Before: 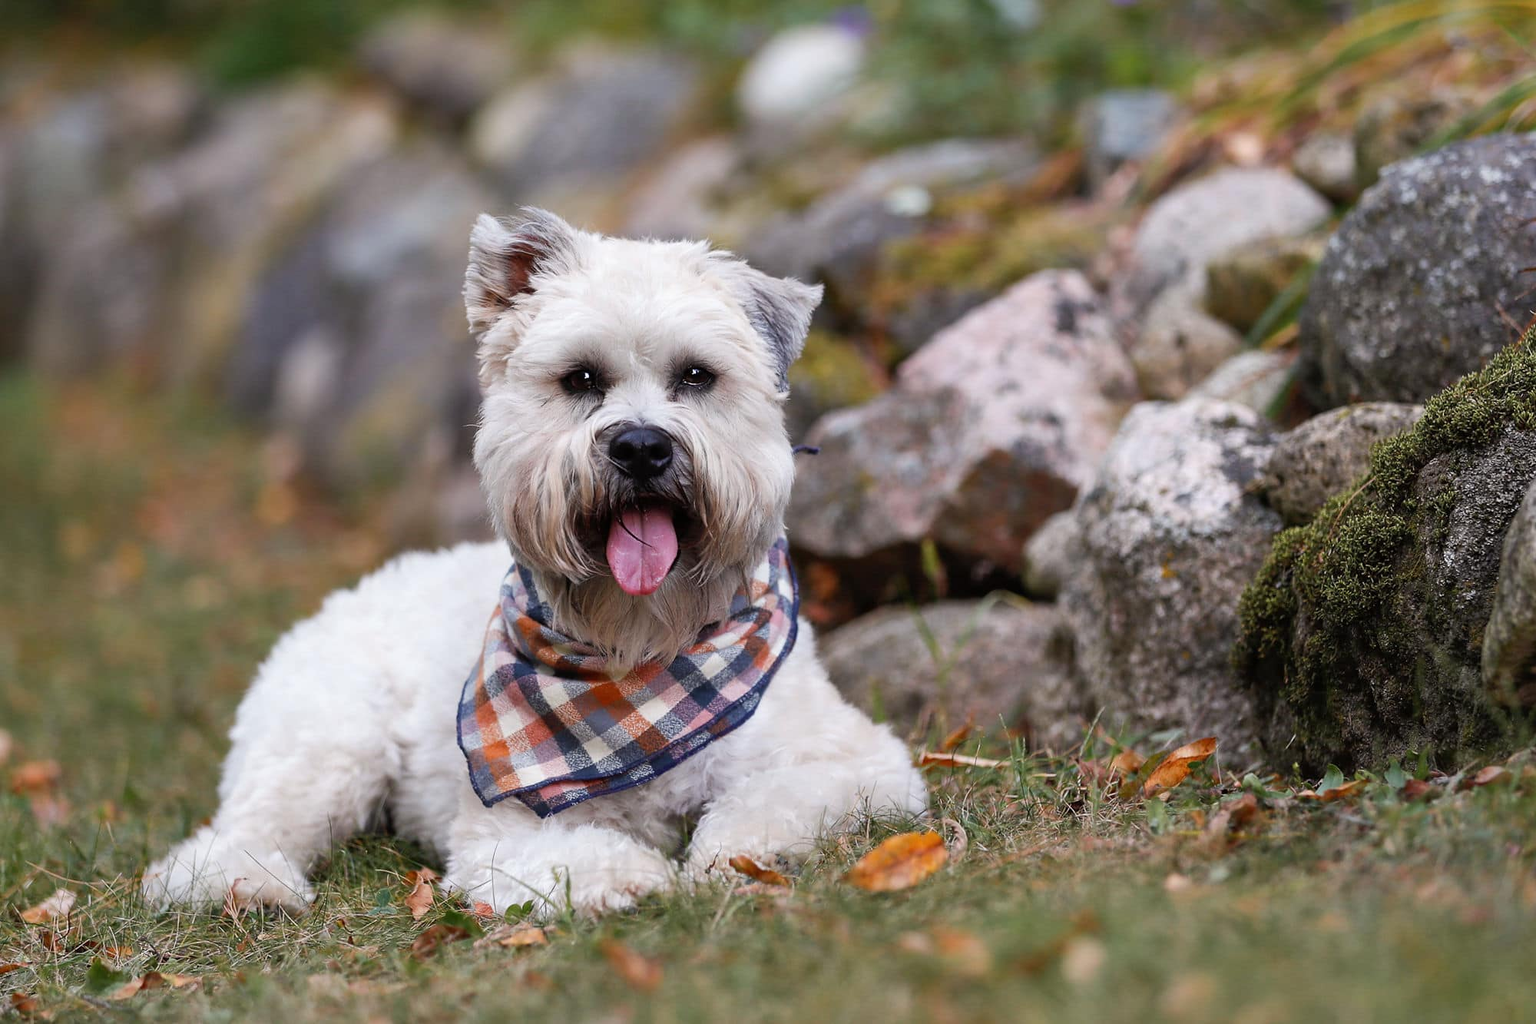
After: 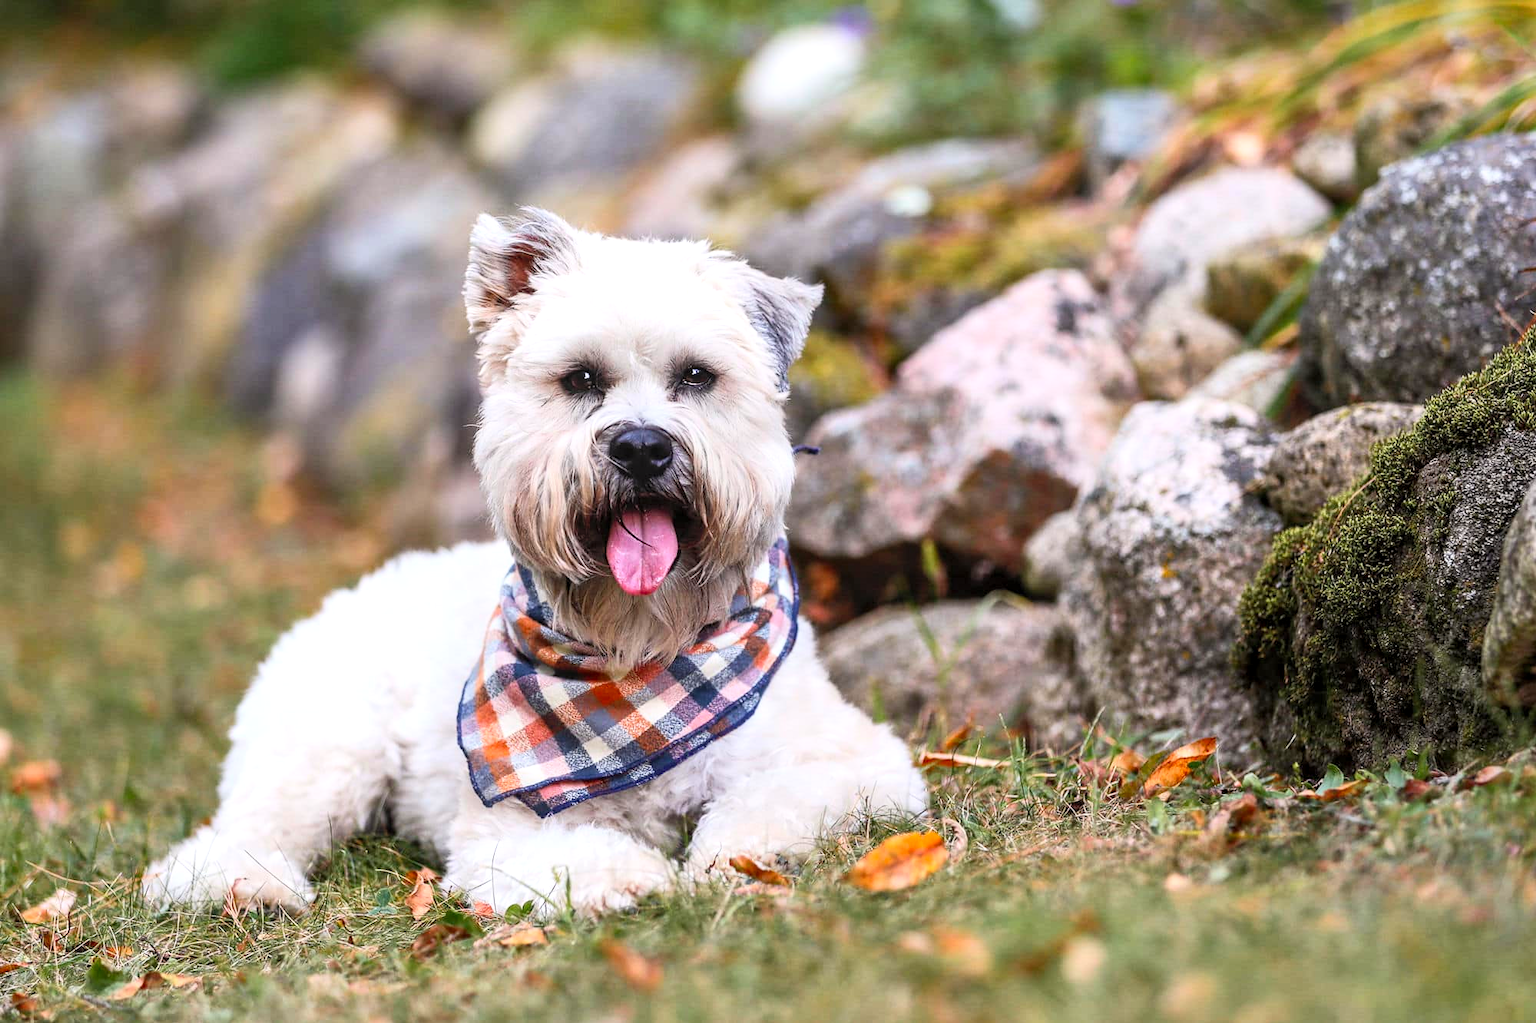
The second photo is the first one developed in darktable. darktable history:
local contrast: detail 130%
contrast brightness saturation: contrast 0.237, brightness 0.268, saturation 0.374
